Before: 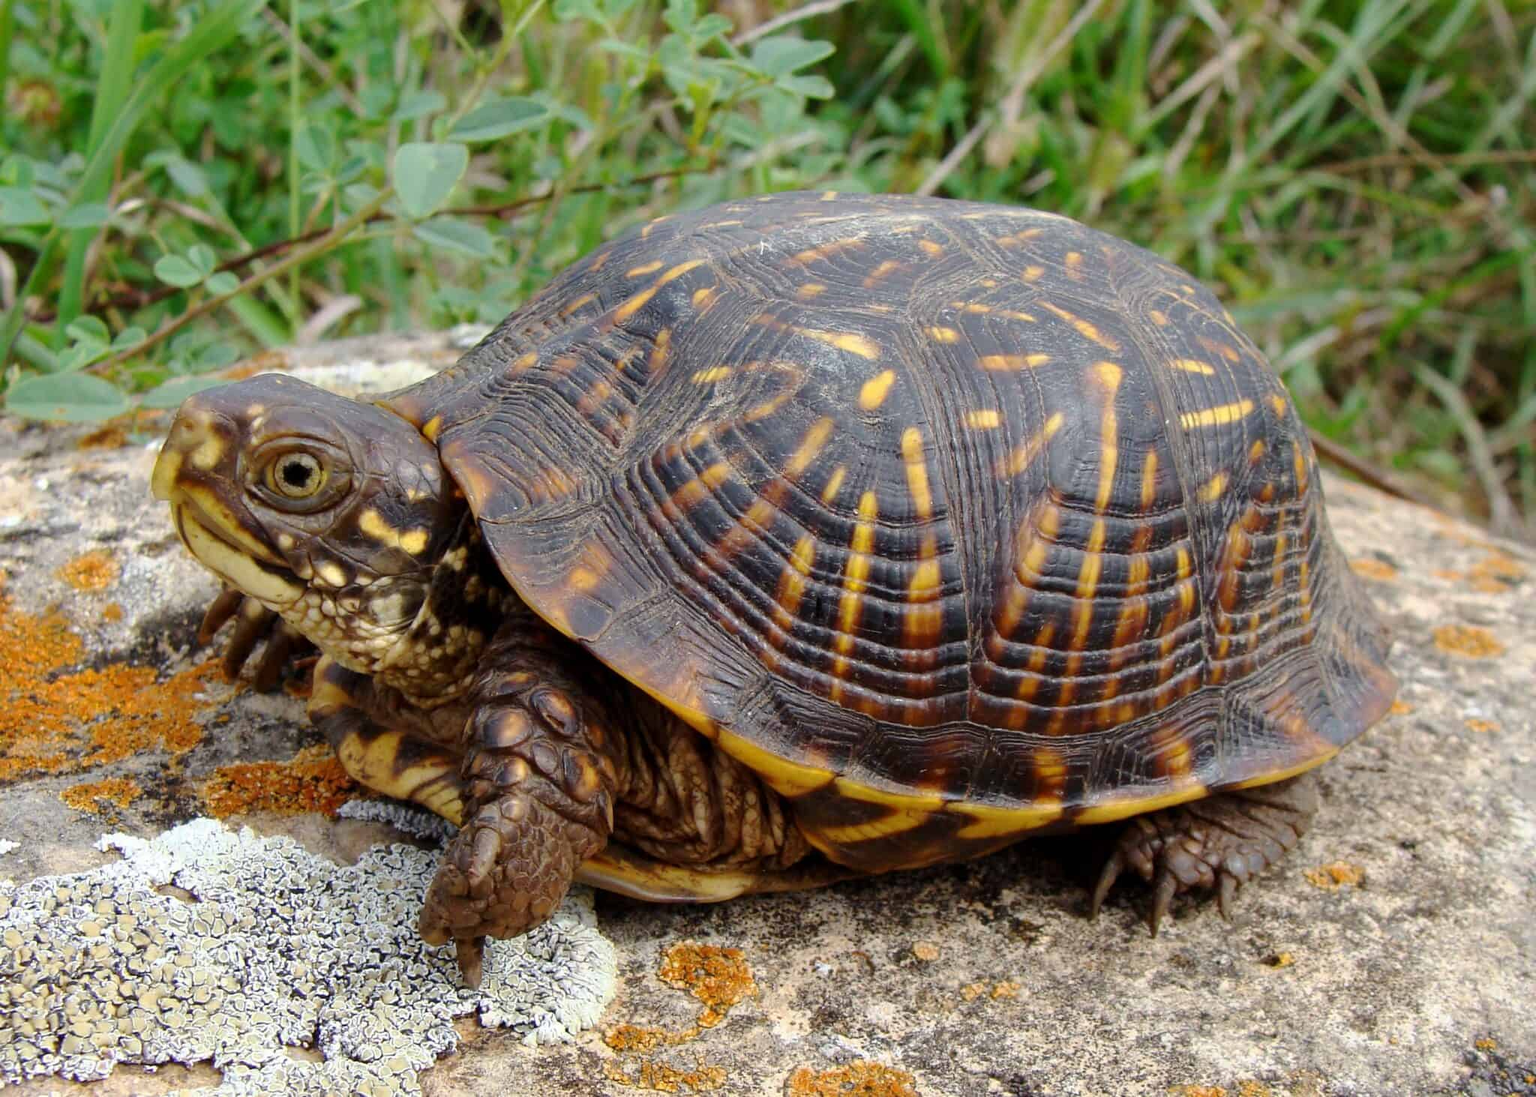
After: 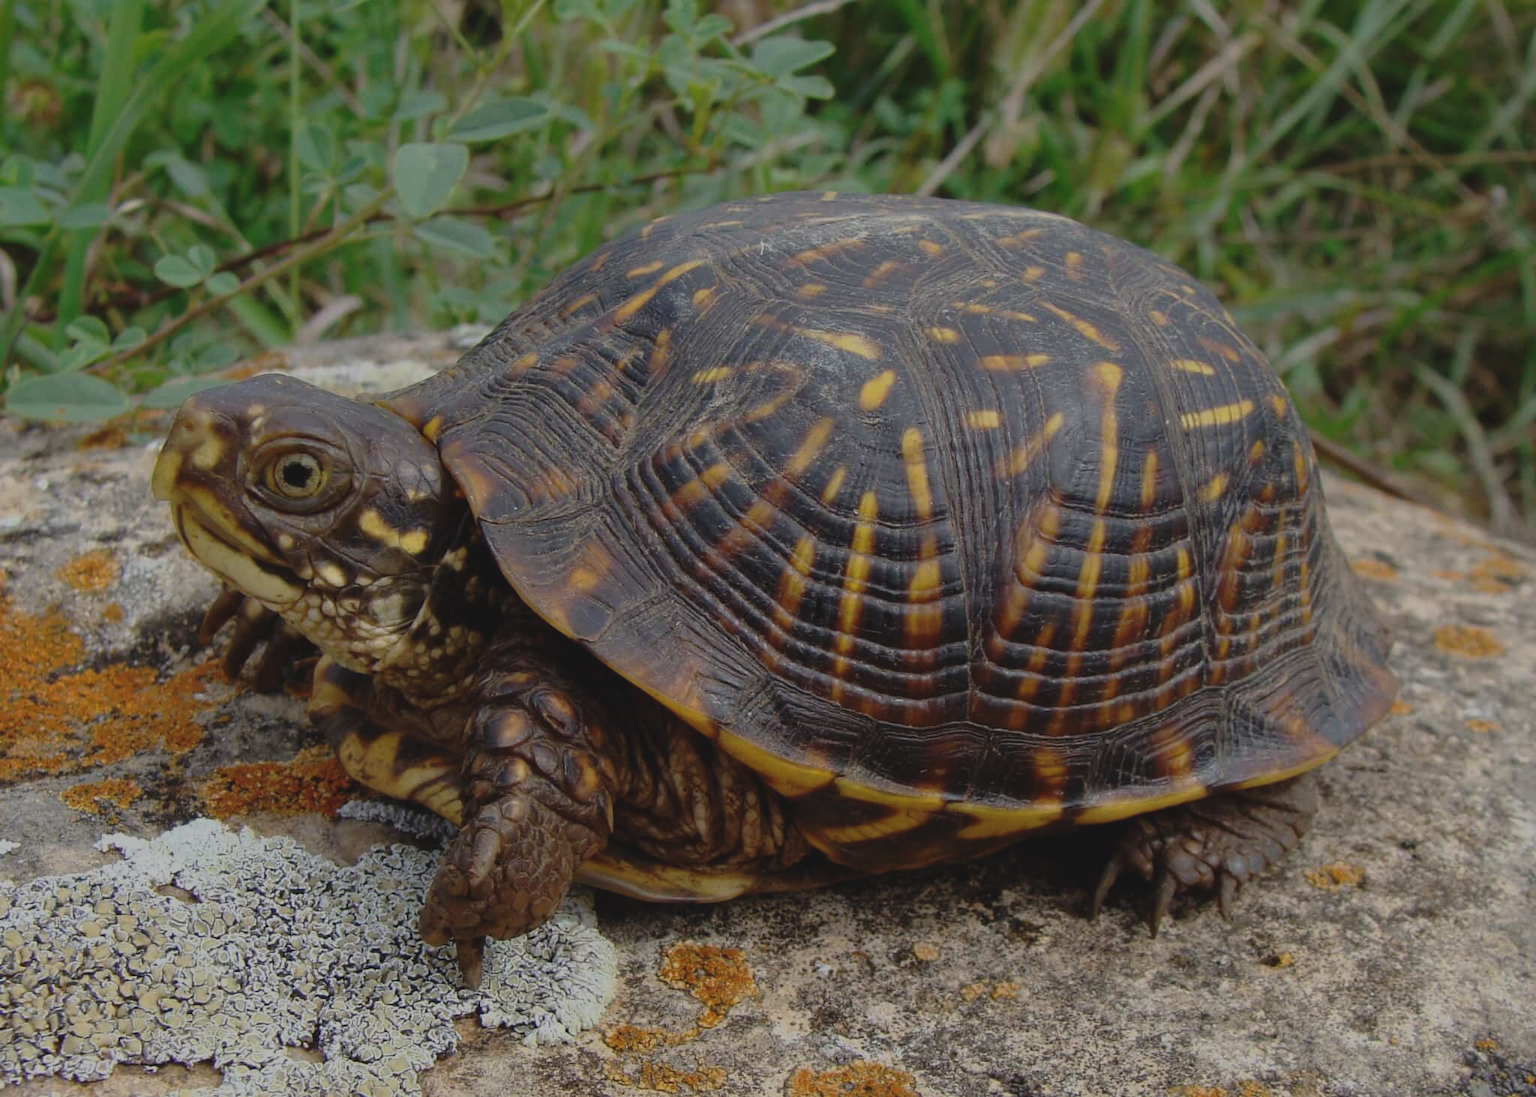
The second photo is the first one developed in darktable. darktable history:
exposure: black level correction -0.016, exposure -1.062 EV, compensate highlight preservation false
